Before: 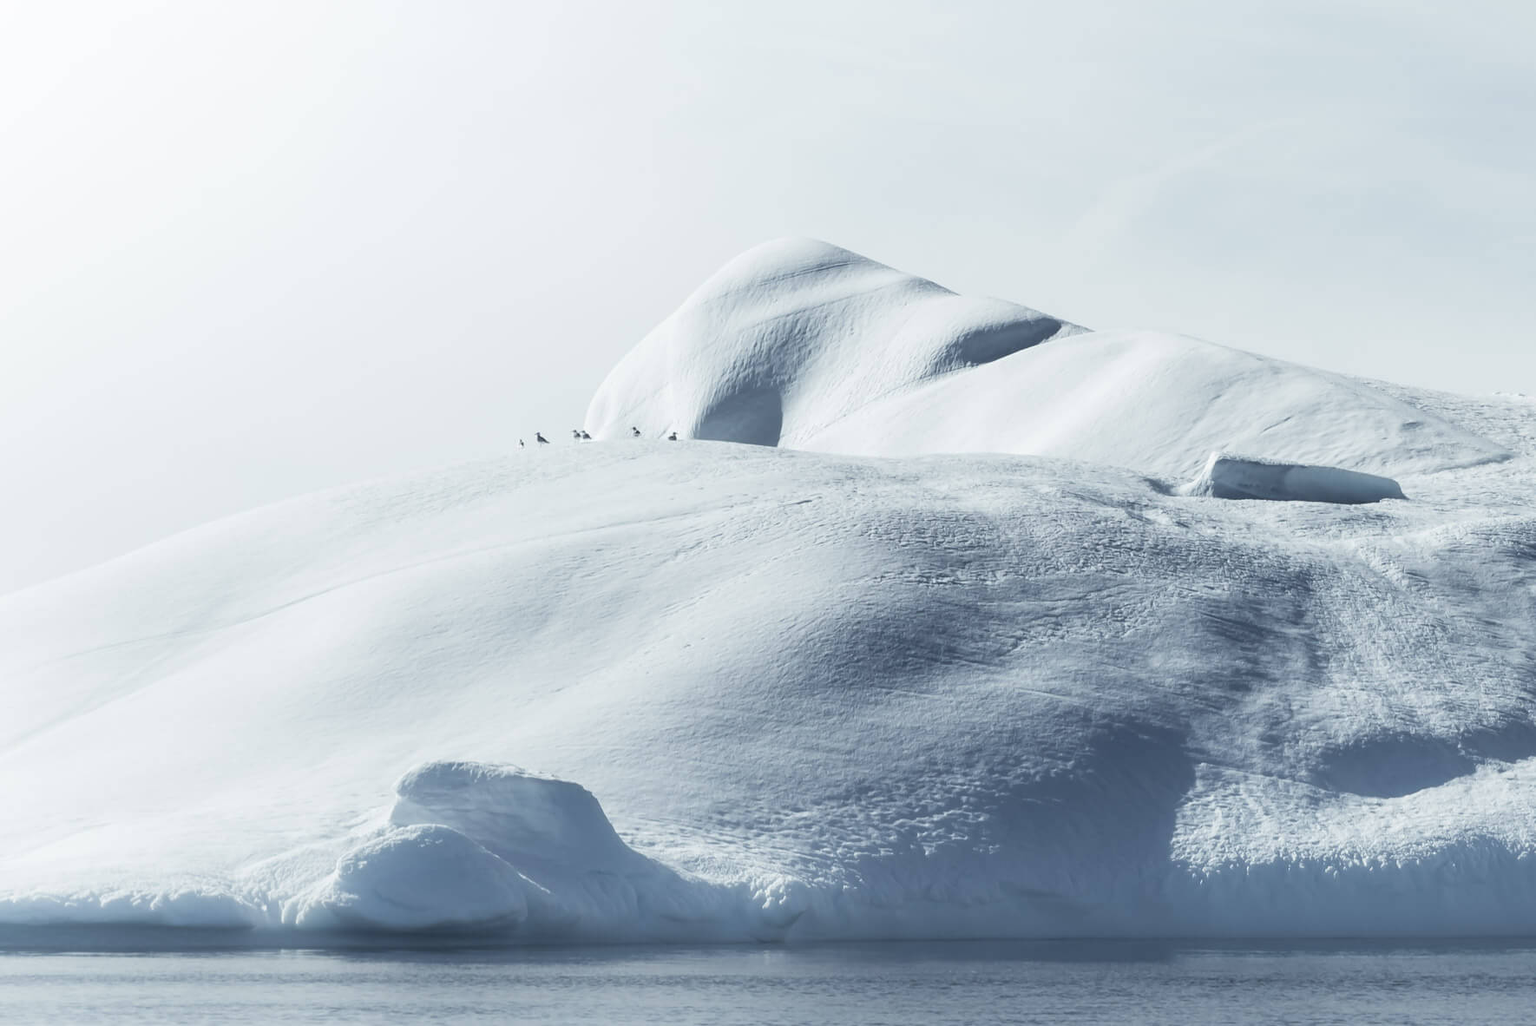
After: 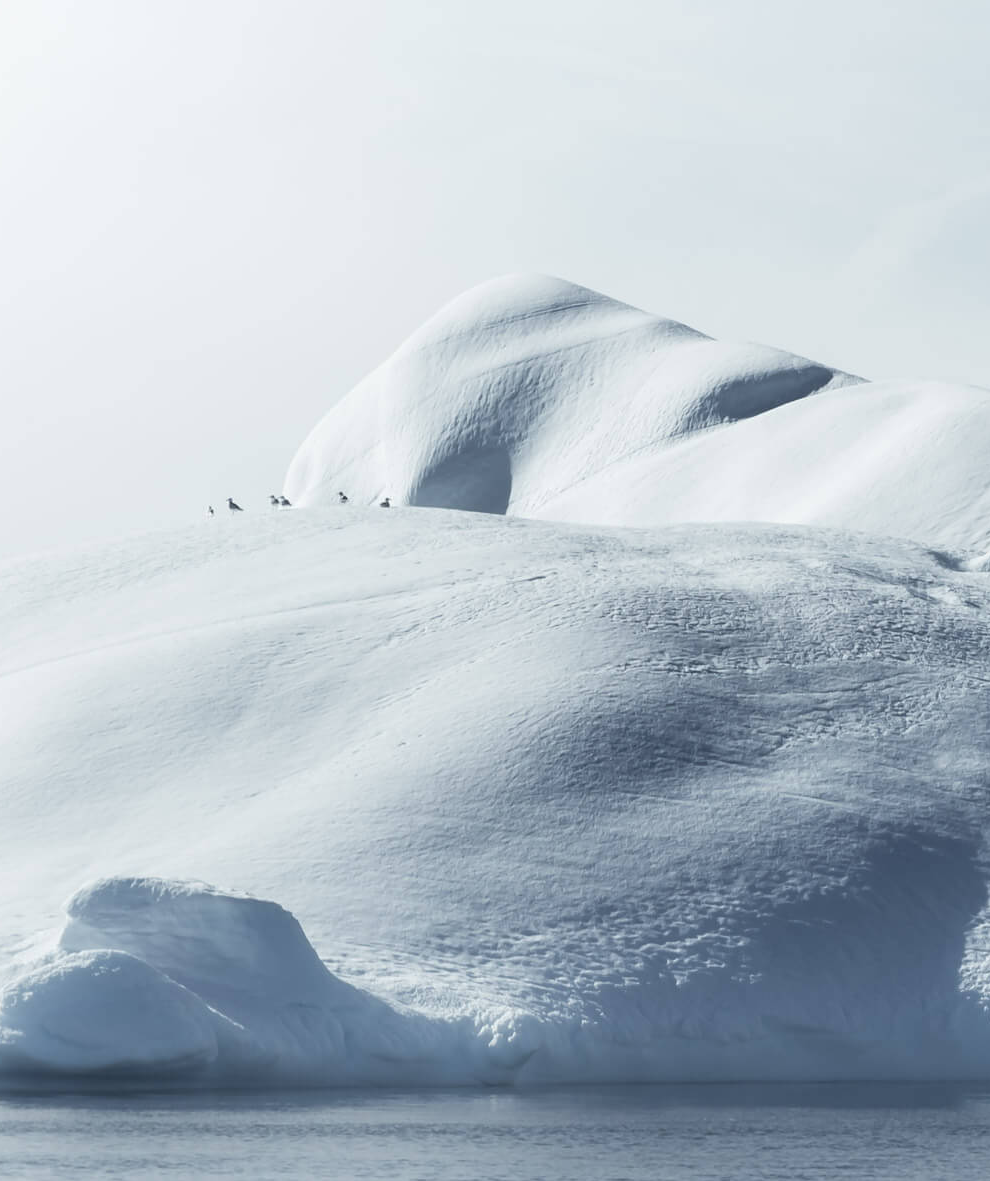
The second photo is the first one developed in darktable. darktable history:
crop: left 22.045%, right 21.979%, bottom 0.006%
